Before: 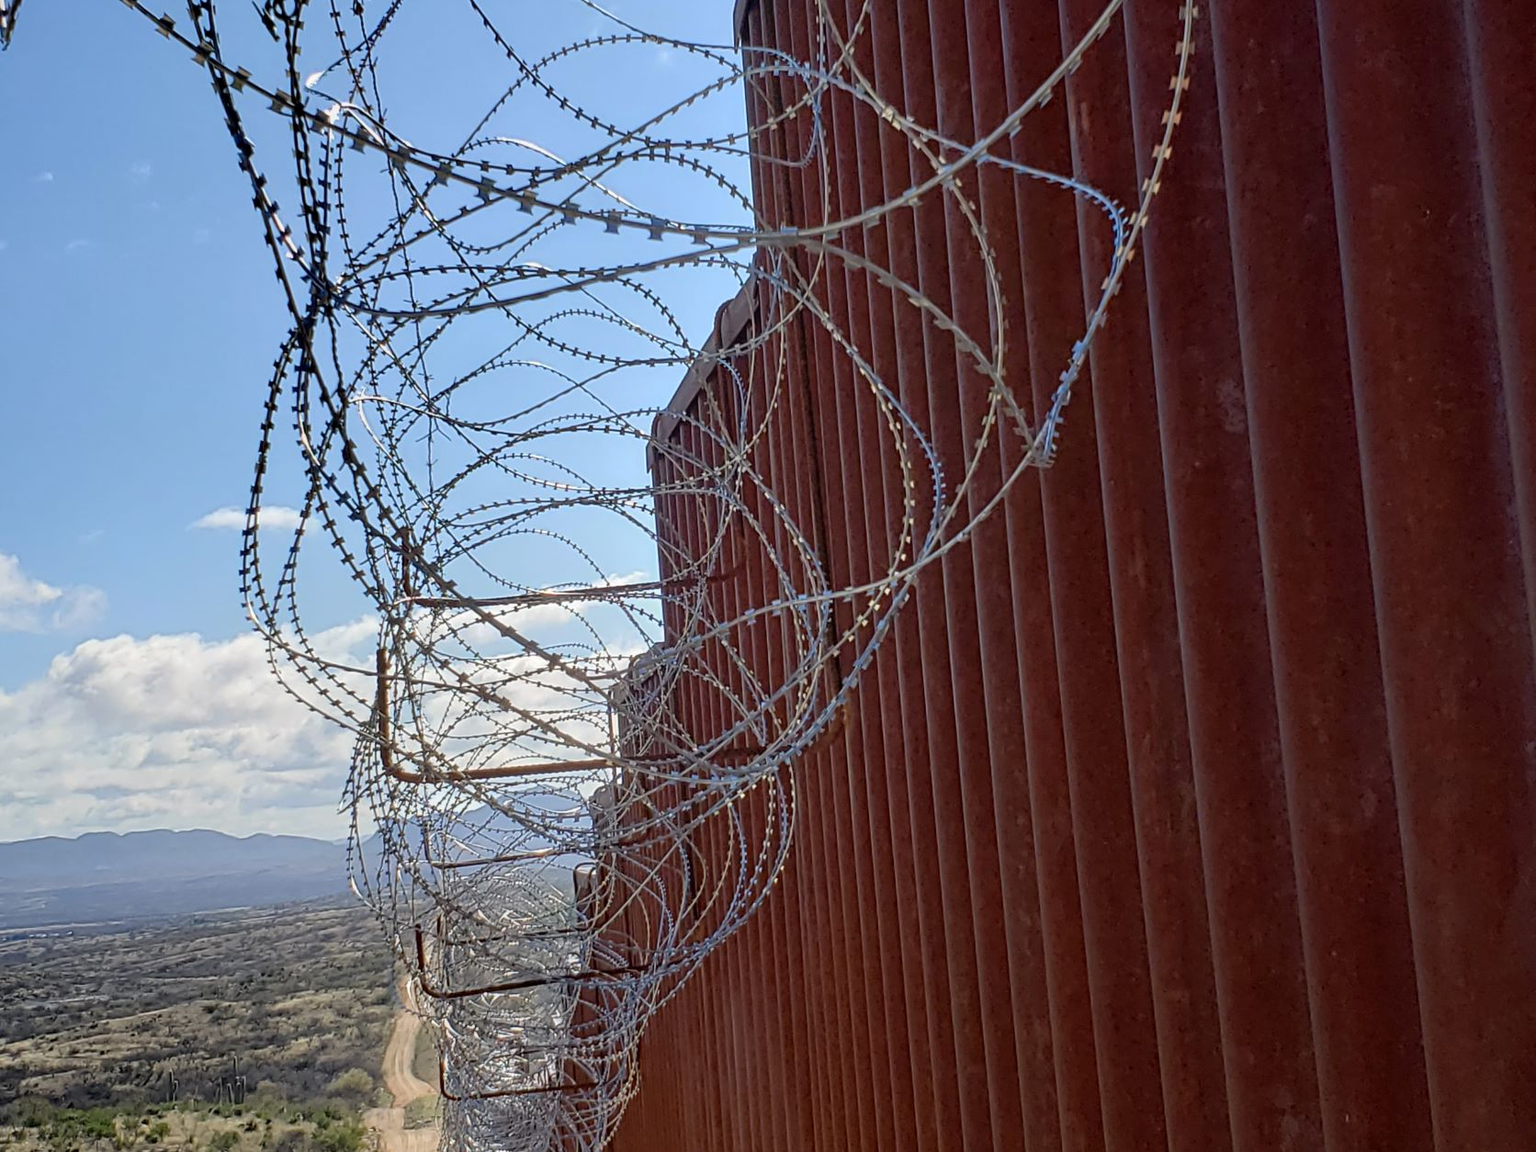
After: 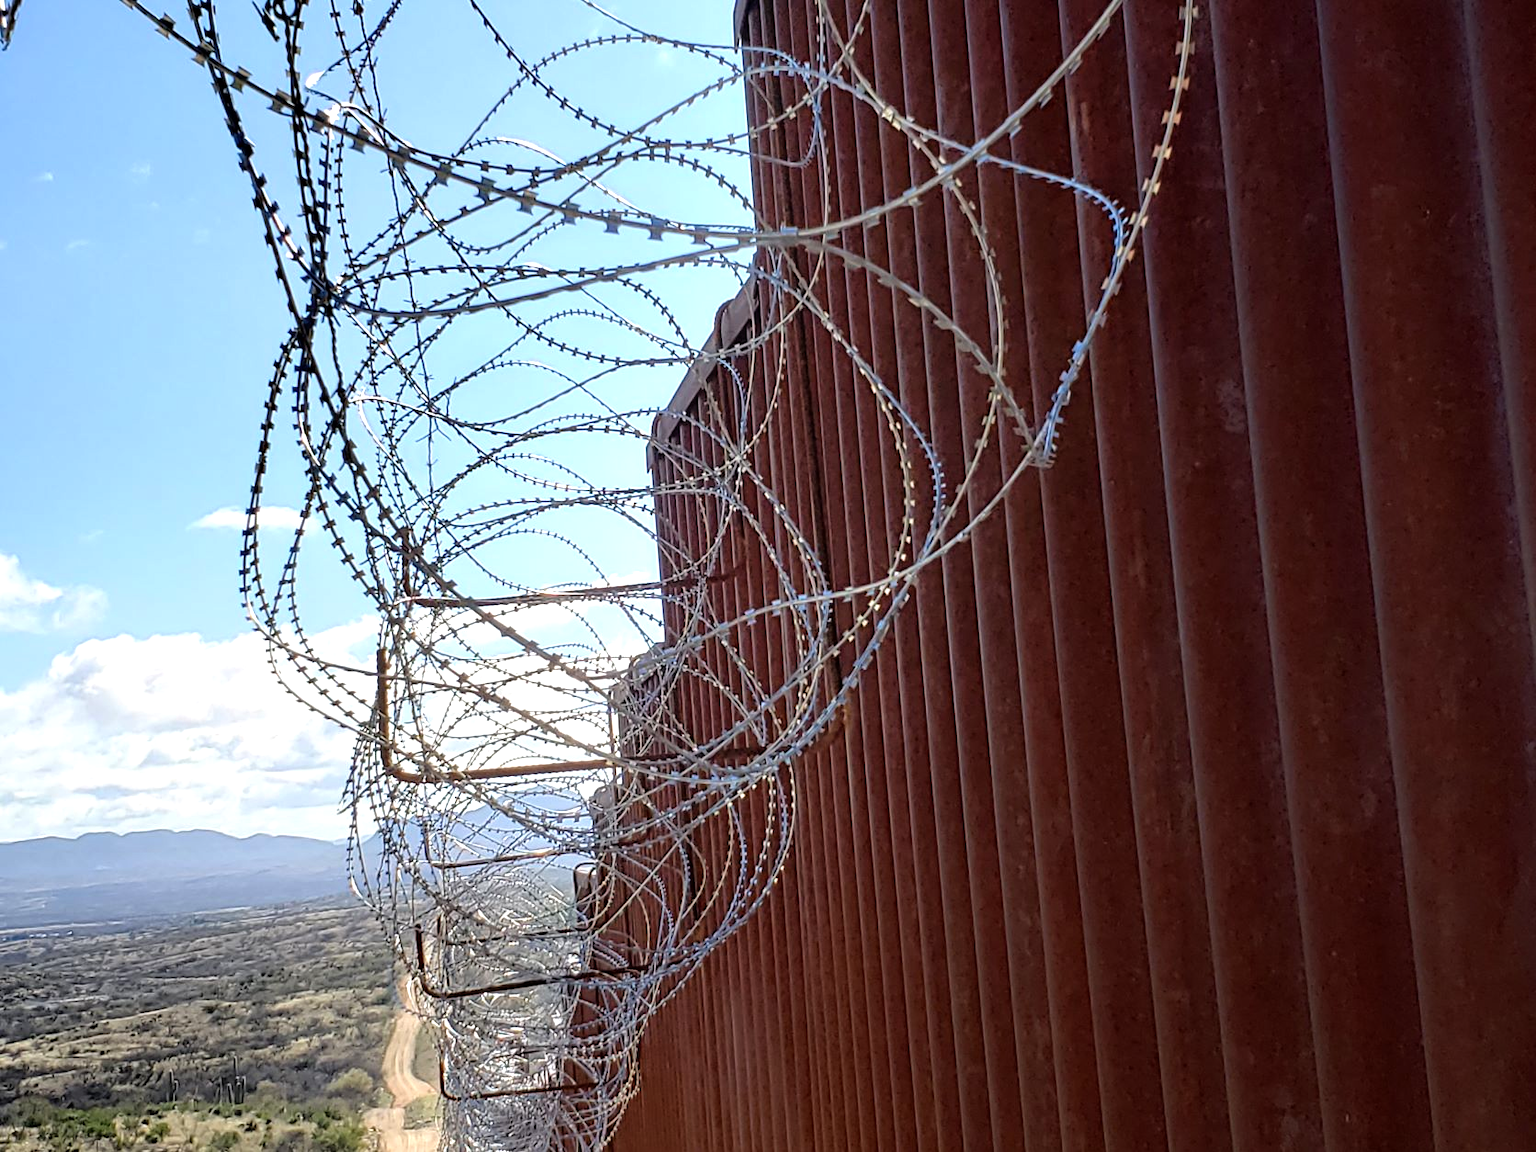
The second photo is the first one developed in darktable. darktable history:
tone equalizer: -8 EV -0.751 EV, -7 EV -0.711 EV, -6 EV -0.587 EV, -5 EV -0.413 EV, -3 EV 0.385 EV, -2 EV 0.6 EV, -1 EV 0.685 EV, +0 EV 0.772 EV
